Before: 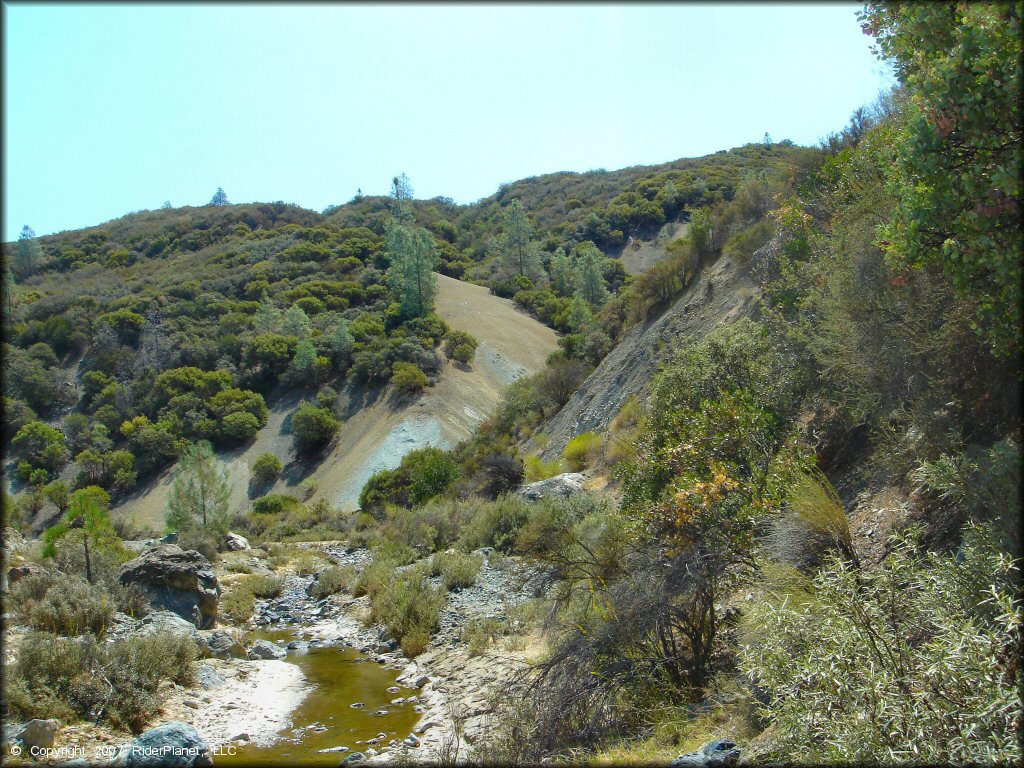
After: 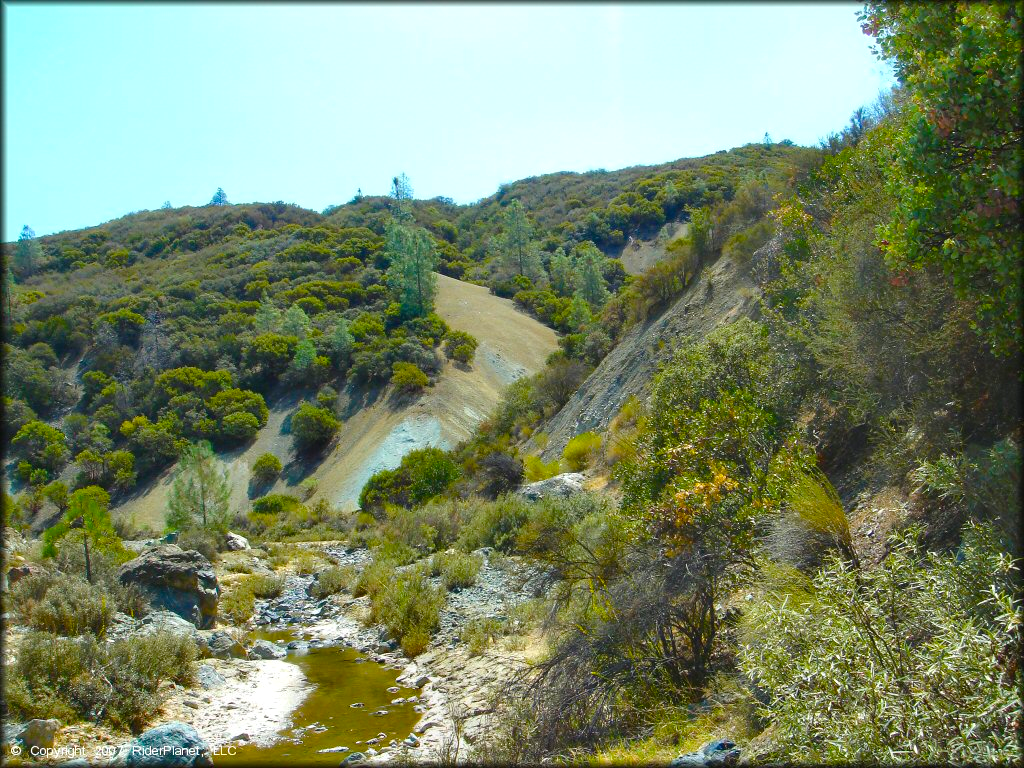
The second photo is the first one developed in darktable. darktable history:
color balance rgb: highlights gain › luminance 14.706%, global offset › luminance 0.263%, linear chroma grading › shadows 31.828%, linear chroma grading › global chroma -2.083%, linear chroma grading › mid-tones 3.665%, perceptual saturation grading › global saturation 30.144%
